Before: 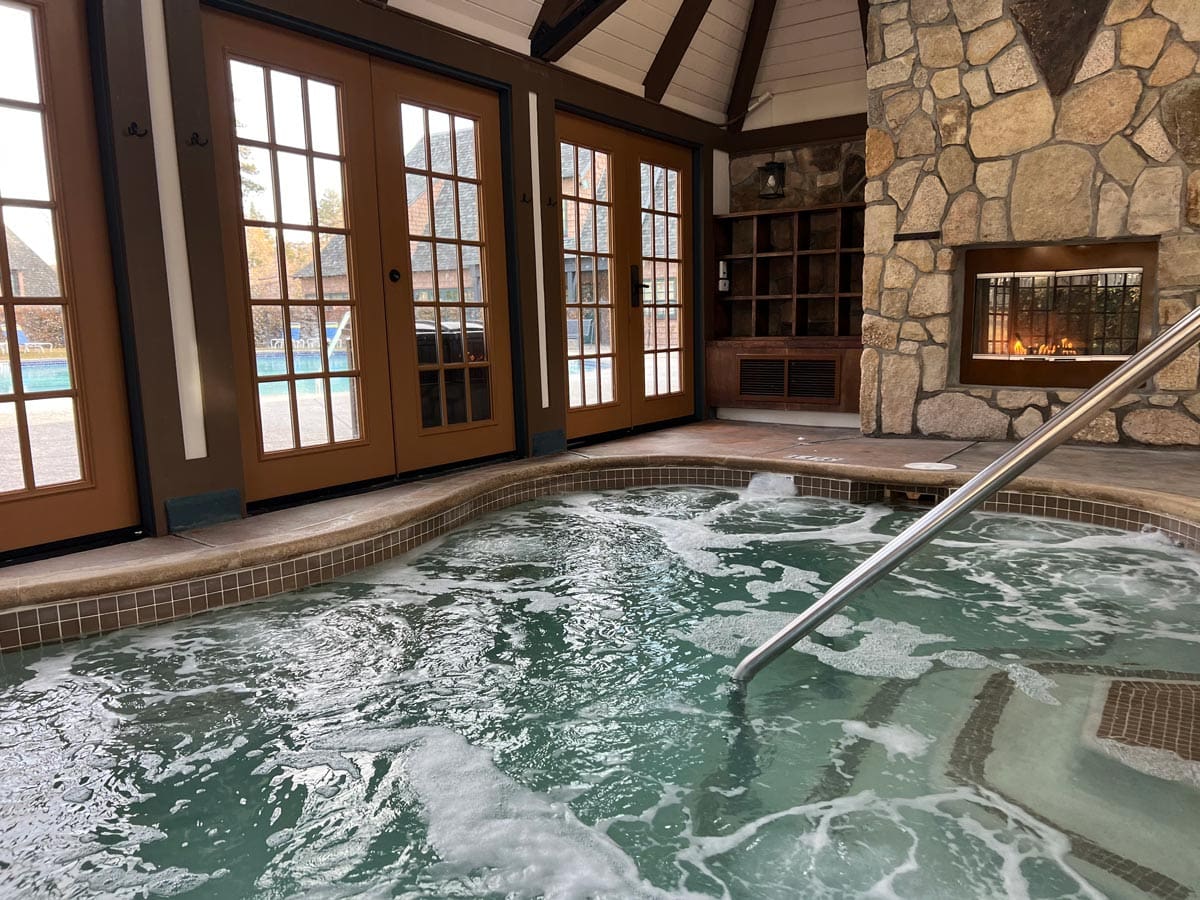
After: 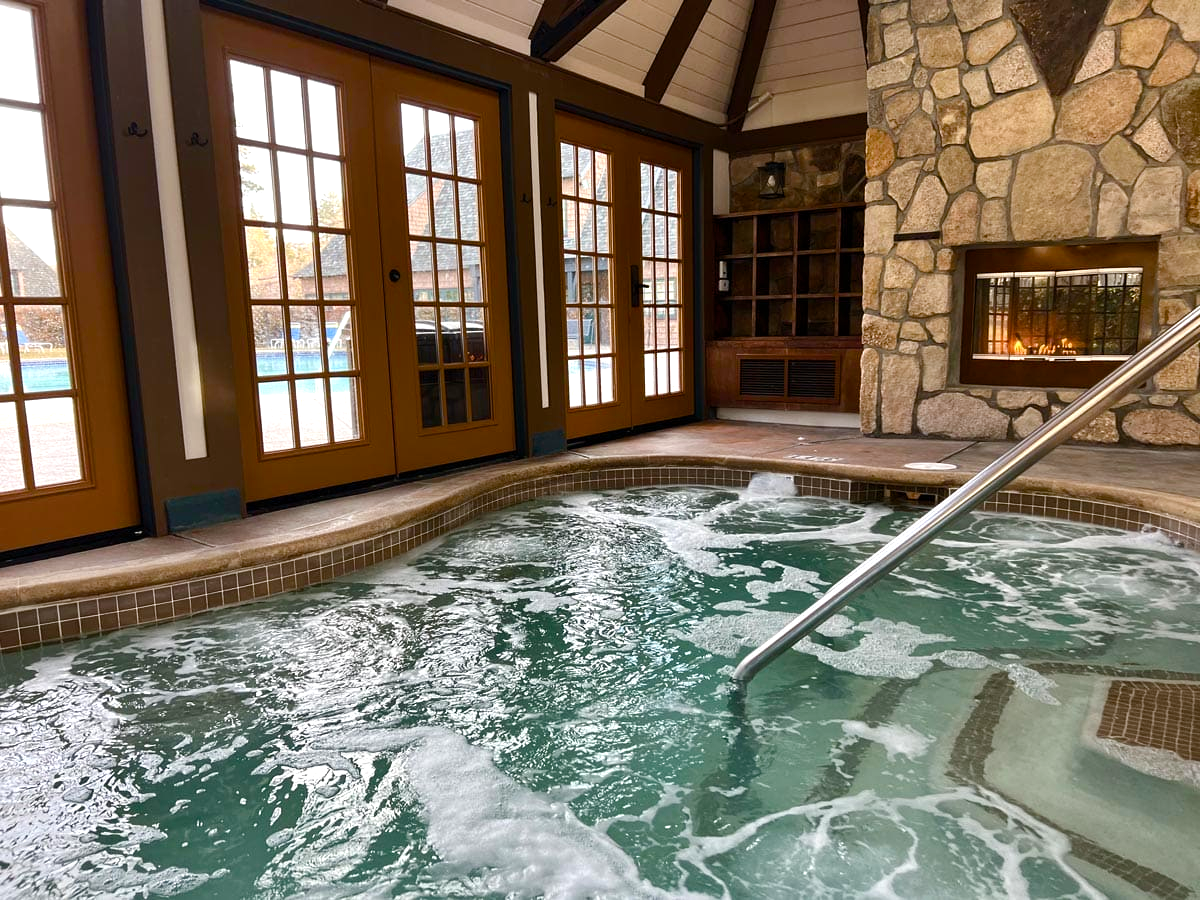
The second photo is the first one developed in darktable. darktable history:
color balance rgb: shadows lift › chroma 0.893%, shadows lift › hue 114.5°, linear chroma grading › global chroma 9.211%, perceptual saturation grading › global saturation 20%, perceptual saturation grading › highlights -49.417%, perceptual saturation grading › shadows 25.358%, perceptual brilliance grading › highlights 9.822%, perceptual brilliance grading › mid-tones 4.572%, global vibrance 20%
